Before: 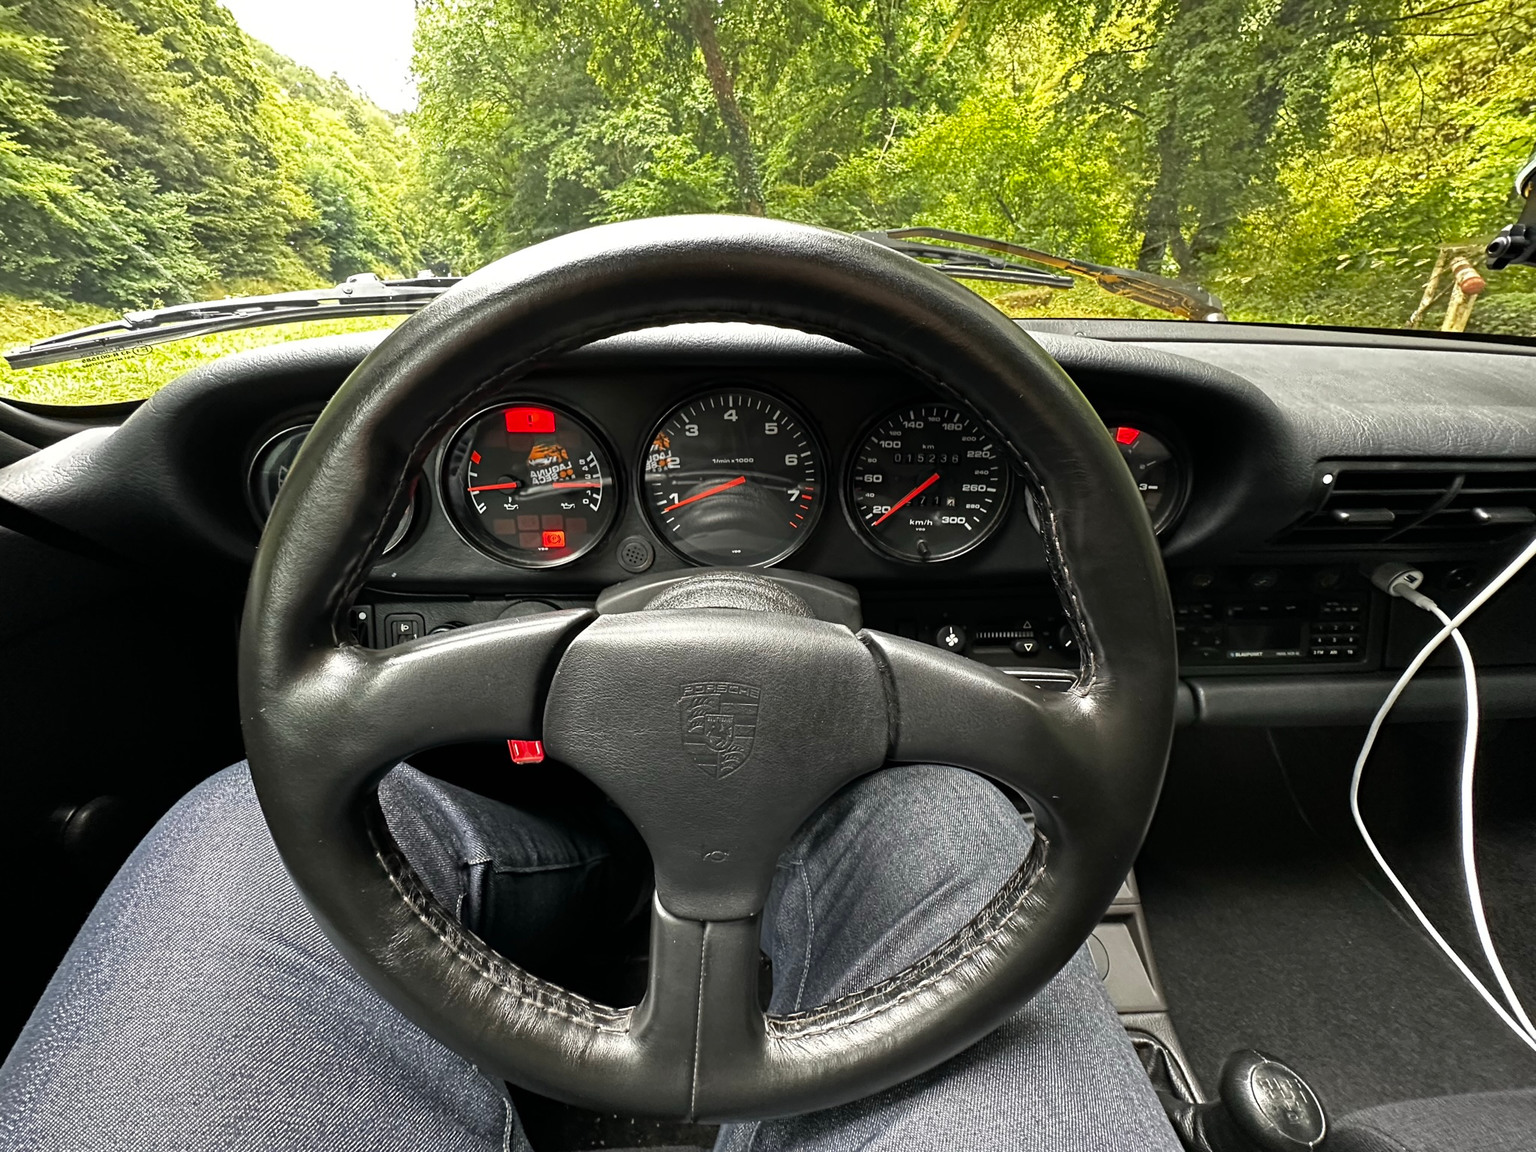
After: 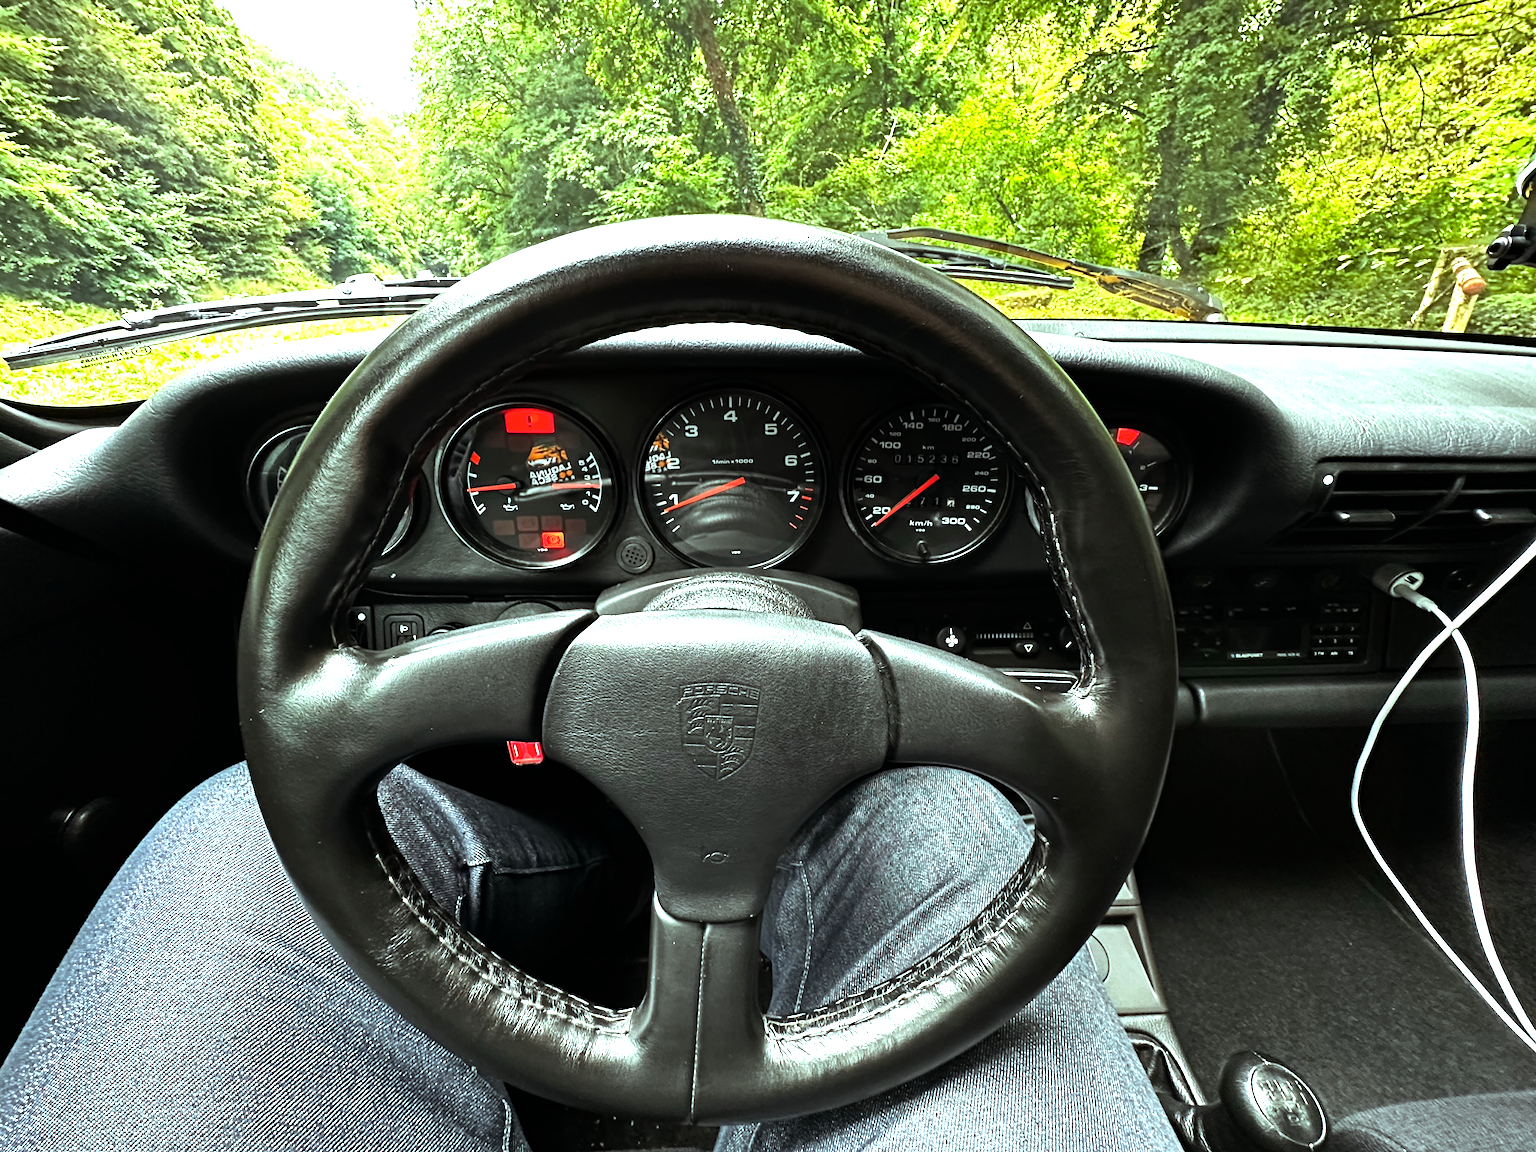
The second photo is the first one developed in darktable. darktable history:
crop and rotate: left 0.1%, bottom 0.002%
color balance rgb: highlights gain › luminance 15.535%, highlights gain › chroma 3.956%, highlights gain › hue 210.73°, perceptual saturation grading › global saturation 0.28%, global vibrance 10.688%, saturation formula JzAzBz (2021)
tone equalizer: -8 EV -0.786 EV, -7 EV -0.717 EV, -6 EV -0.633 EV, -5 EV -0.379 EV, -3 EV 0.379 EV, -2 EV 0.6 EV, -1 EV 0.68 EV, +0 EV 0.757 EV, edges refinement/feathering 500, mask exposure compensation -1.57 EV, preserve details no
exposure: exposure 0.2 EV, compensate highlight preservation false
